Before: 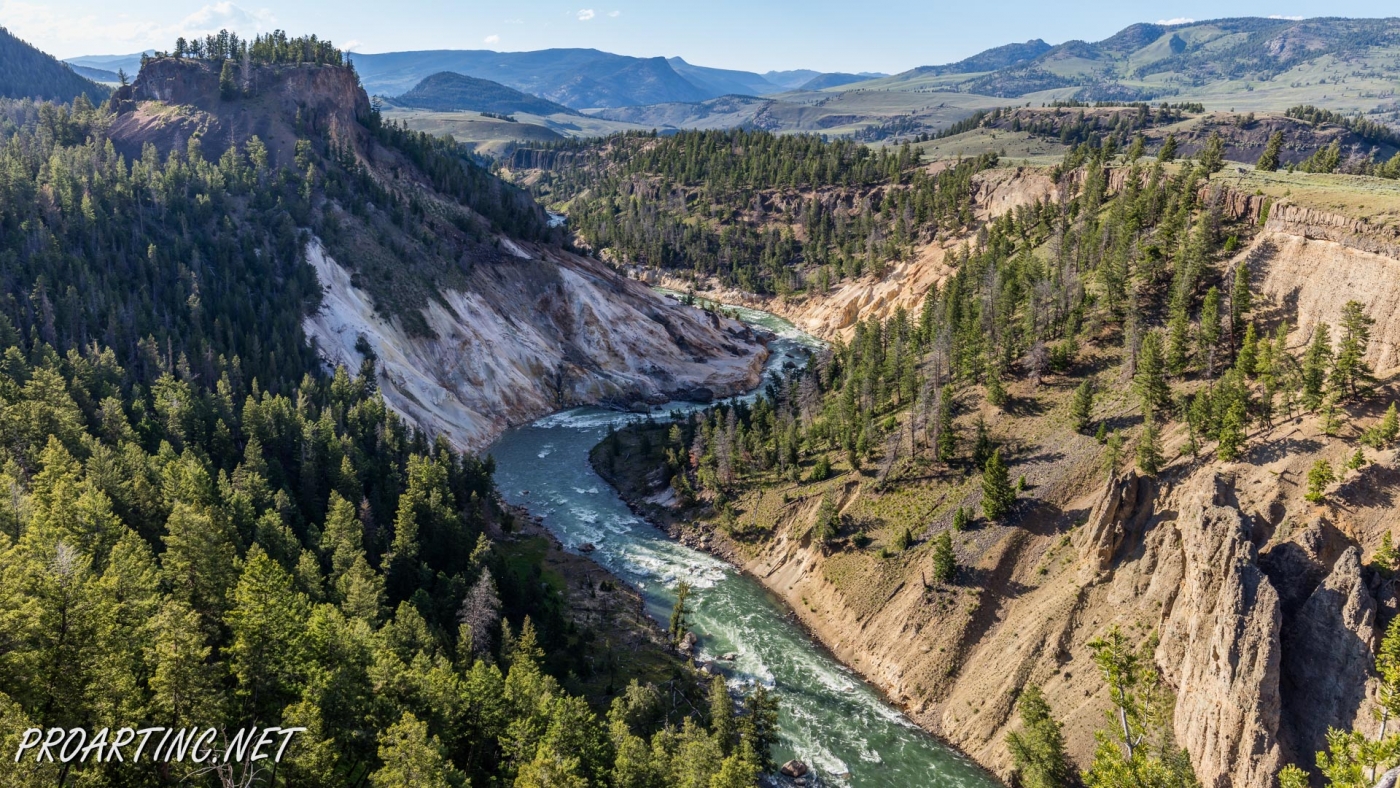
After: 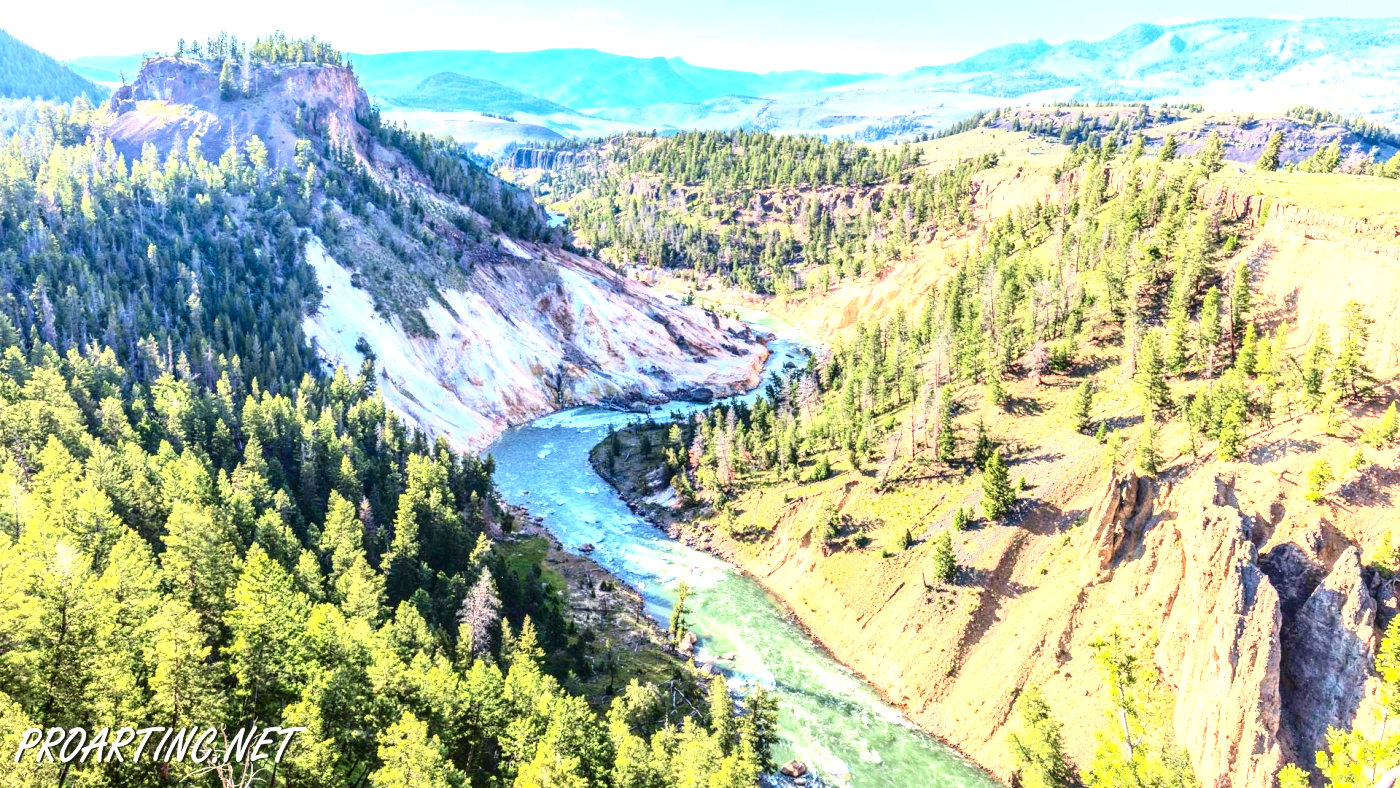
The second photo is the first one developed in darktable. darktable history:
exposure: black level correction 0, exposure 2.143 EV, compensate highlight preservation false
tone curve: curves: ch0 [(0.003, 0.032) (0.037, 0.037) (0.142, 0.117) (0.279, 0.311) (0.405, 0.49) (0.526, 0.651) (0.722, 0.857) (0.875, 0.946) (1, 0.98)]; ch1 [(0, 0) (0.305, 0.325) (0.453, 0.437) (0.482, 0.474) (0.501, 0.498) (0.515, 0.523) (0.559, 0.591) (0.6, 0.643) (0.656, 0.707) (1, 1)]; ch2 [(0, 0) (0.323, 0.277) (0.424, 0.396) (0.479, 0.484) (0.499, 0.502) (0.515, 0.537) (0.573, 0.602) (0.653, 0.675) (0.75, 0.756) (1, 1)], color space Lab, independent channels, preserve colors none
local contrast: on, module defaults
